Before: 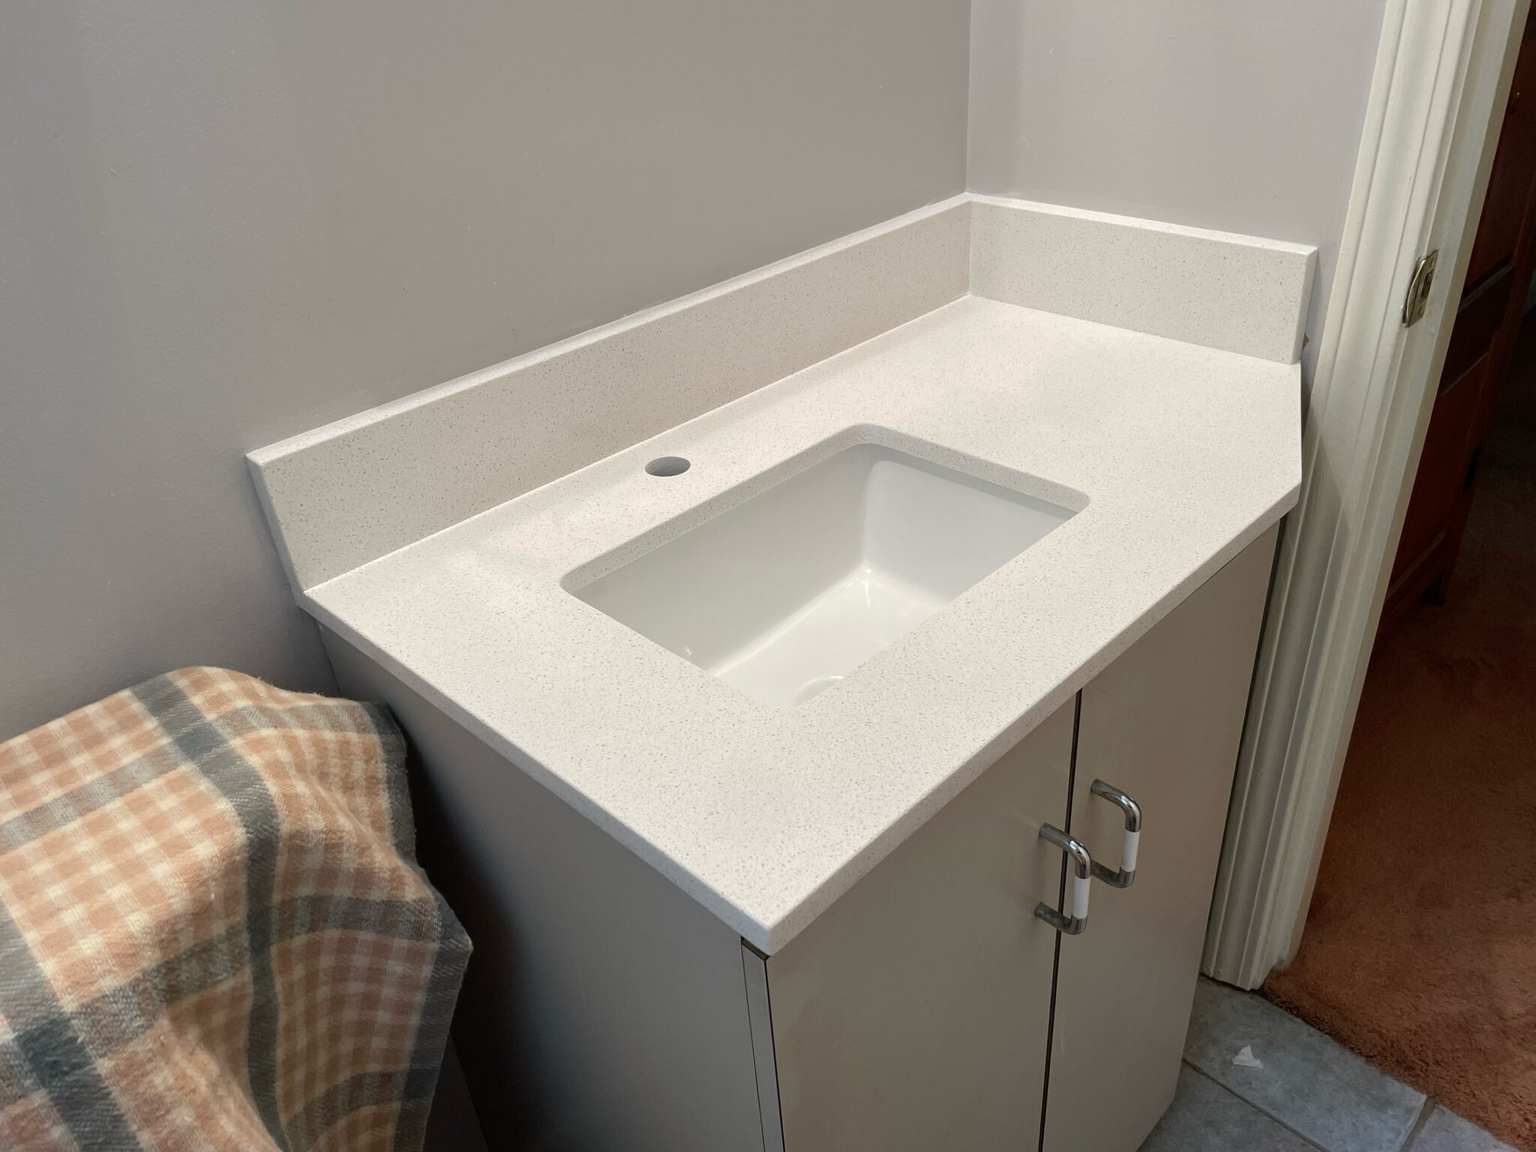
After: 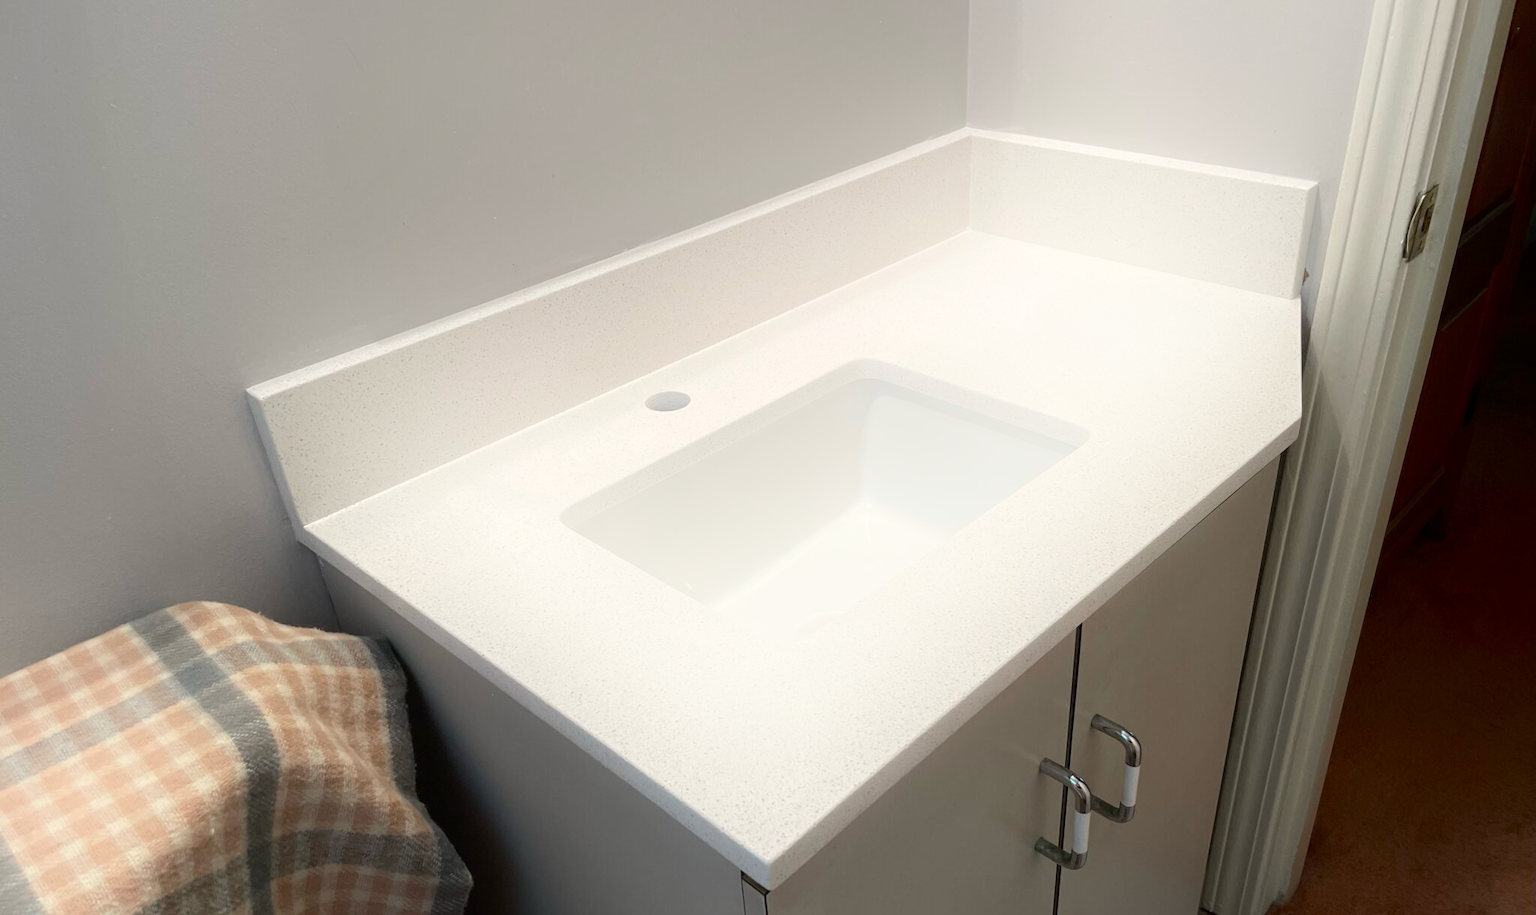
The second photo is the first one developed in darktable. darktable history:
crop and rotate: top 5.668%, bottom 14.88%
shadows and highlights: shadows -53.52, highlights 84.17, soften with gaussian
